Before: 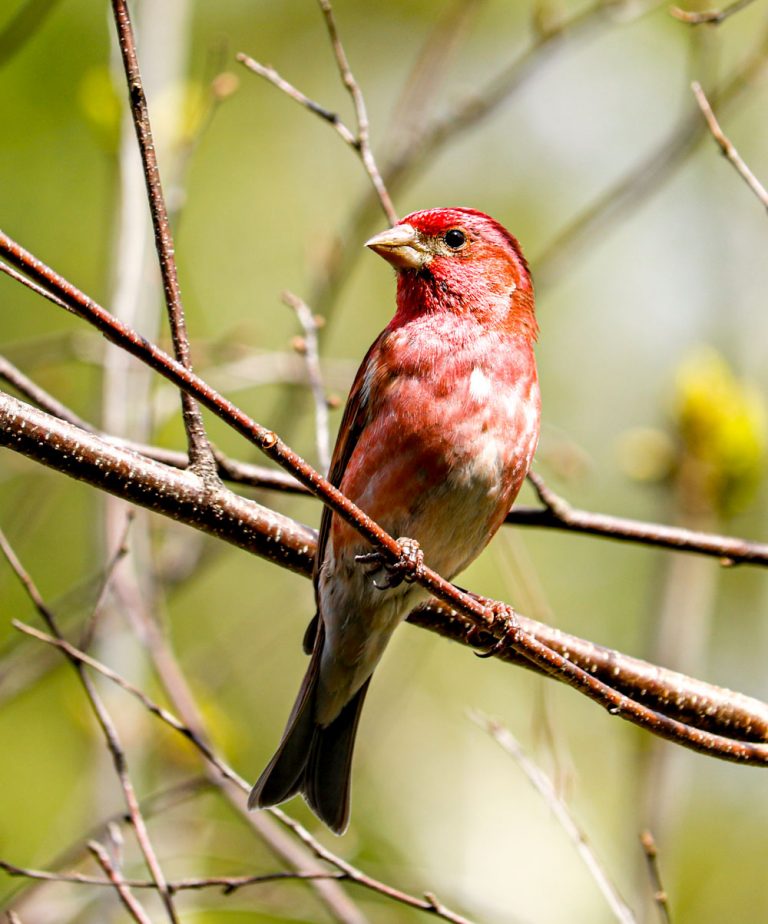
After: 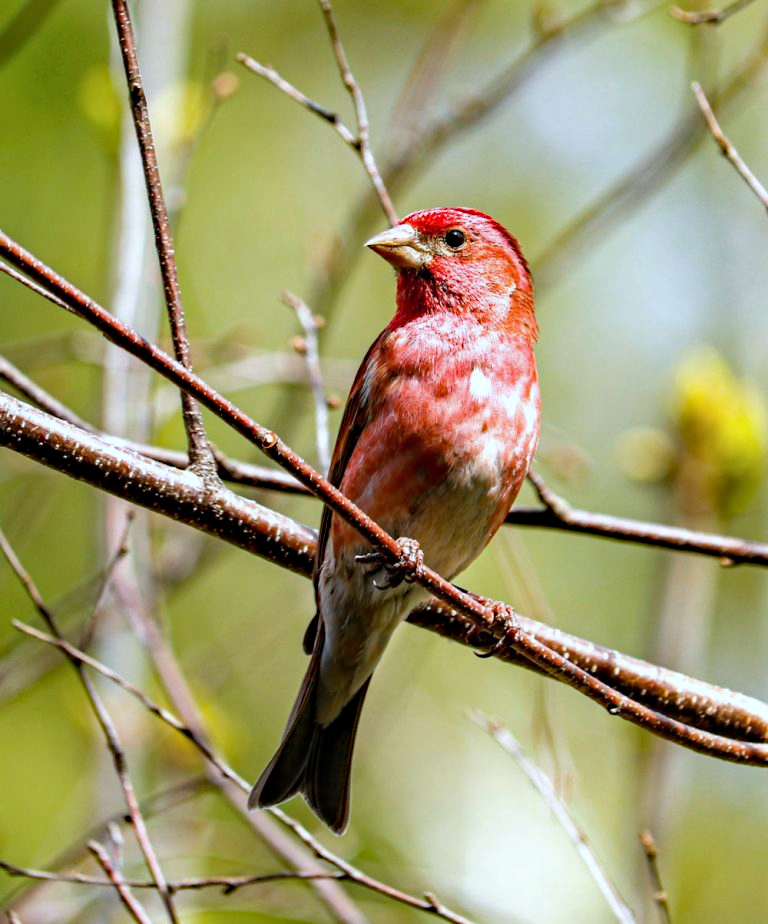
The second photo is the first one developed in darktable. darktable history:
color correction: highlights a* -4.23, highlights b* -11.15
haze removal: strength 0.281, distance 0.255, compatibility mode true, adaptive false
